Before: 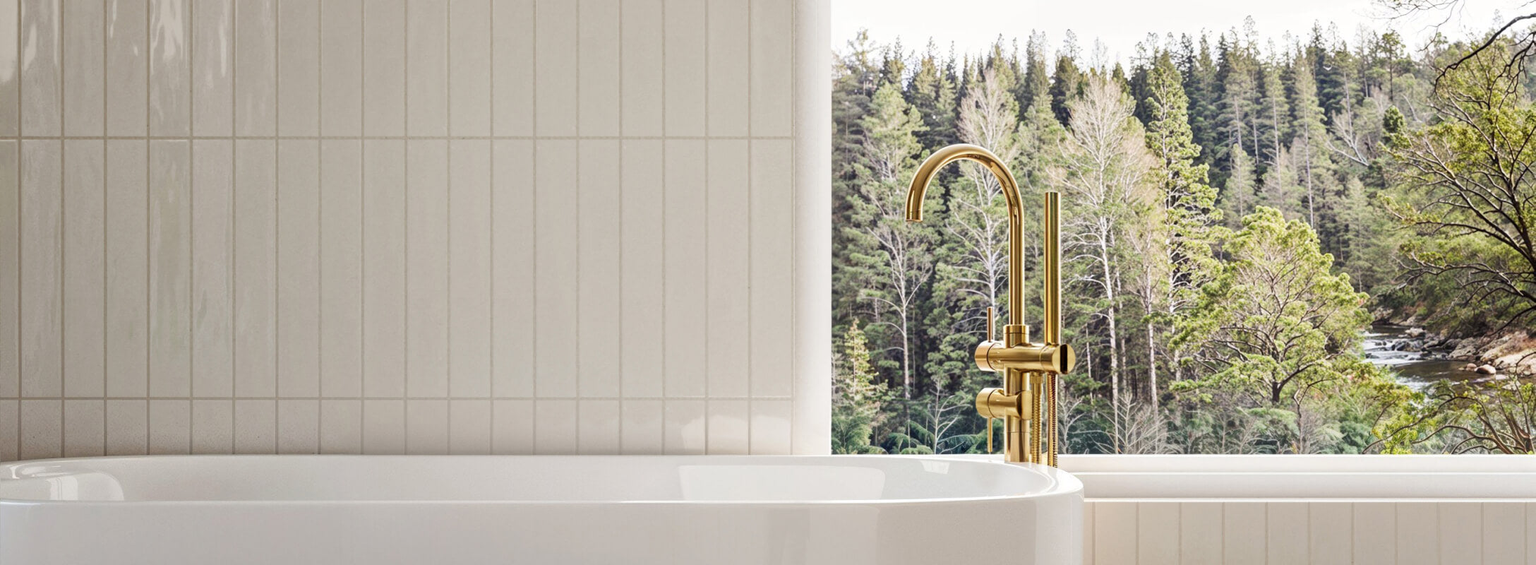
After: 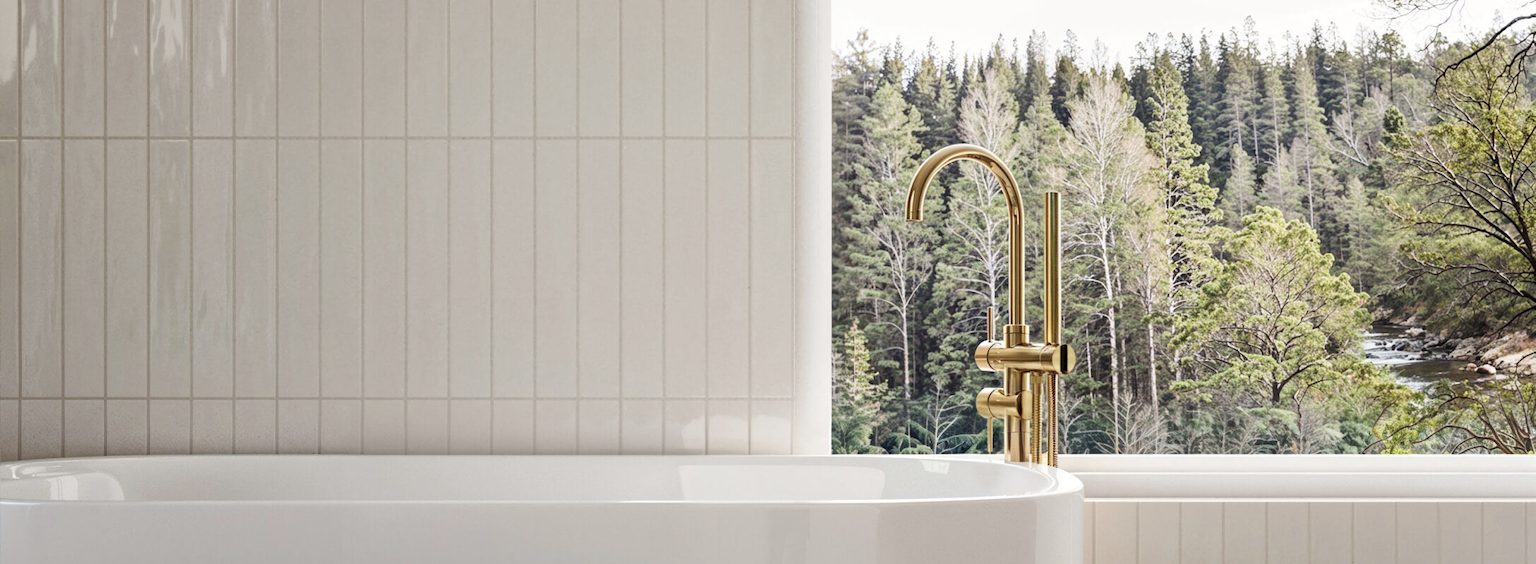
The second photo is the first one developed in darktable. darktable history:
color correction: highlights b* -0.046, saturation 0.804
